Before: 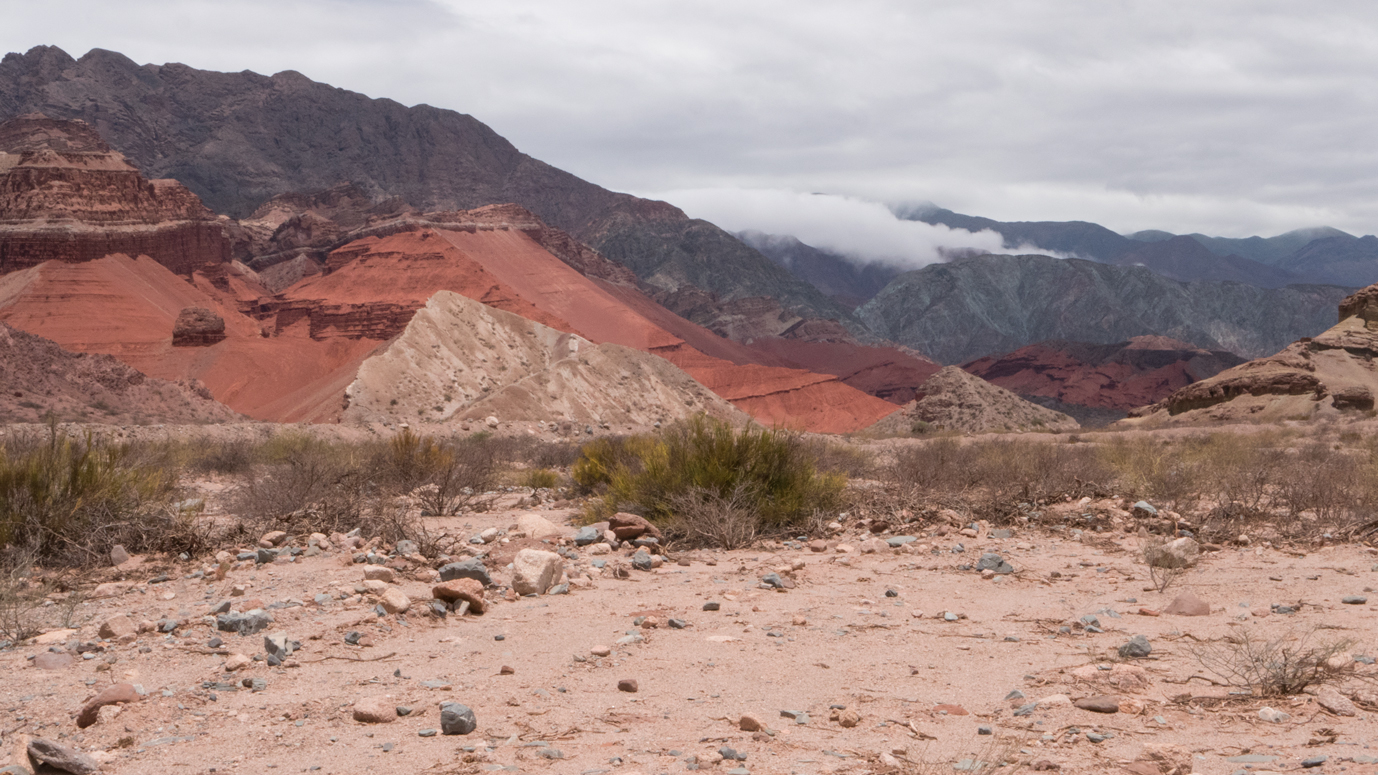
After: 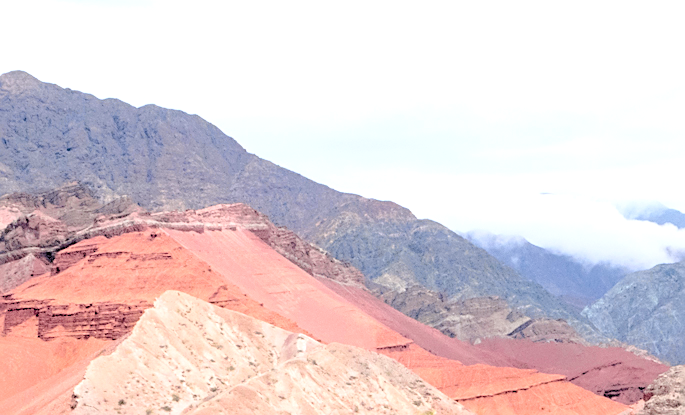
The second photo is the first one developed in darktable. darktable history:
sharpen: on, module defaults
crop: left 19.784%, right 30.436%, bottom 46.337%
tone curve: curves: ch0 [(0.014, 0.013) (0.088, 0.043) (0.208, 0.176) (0.257, 0.267) (0.406, 0.483) (0.489, 0.556) (0.667, 0.73) (0.793, 0.851) (0.994, 0.974)]; ch1 [(0, 0) (0.161, 0.092) (0.35, 0.33) (0.392, 0.392) (0.457, 0.467) (0.505, 0.497) (0.537, 0.518) (0.553, 0.53) (0.58, 0.567) (0.739, 0.697) (1, 1)]; ch2 [(0, 0) (0.346, 0.362) (0.448, 0.419) (0.502, 0.499) (0.533, 0.517) (0.556, 0.533) (0.629, 0.619) (0.717, 0.678) (1, 1)], color space Lab, independent channels, preserve colors none
exposure: black level correction 0.01, exposure 1 EV, compensate exposure bias true, compensate highlight preservation false
levels: levels [0.093, 0.434, 0.988]
